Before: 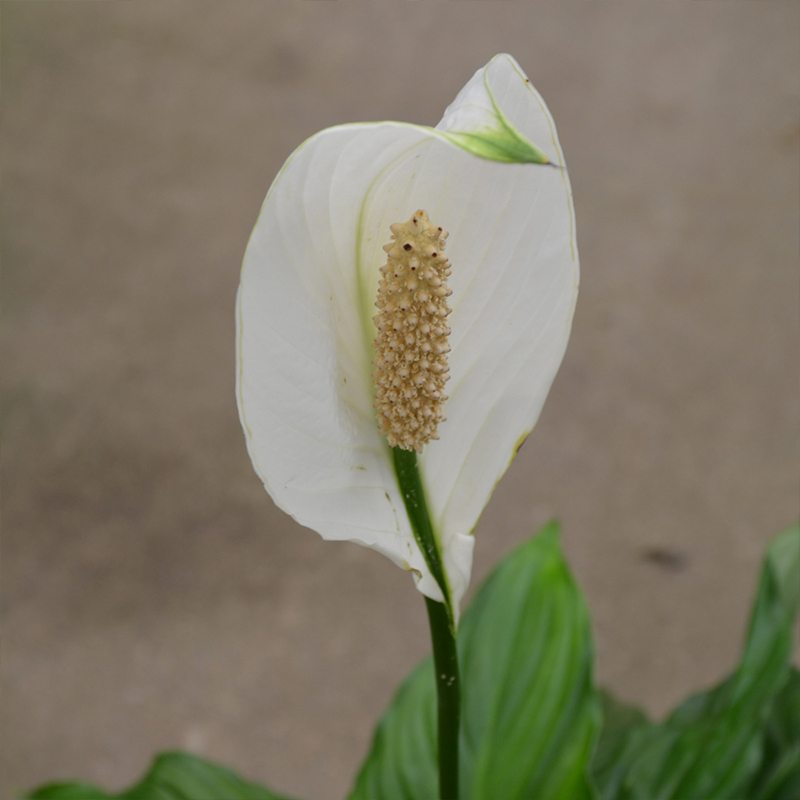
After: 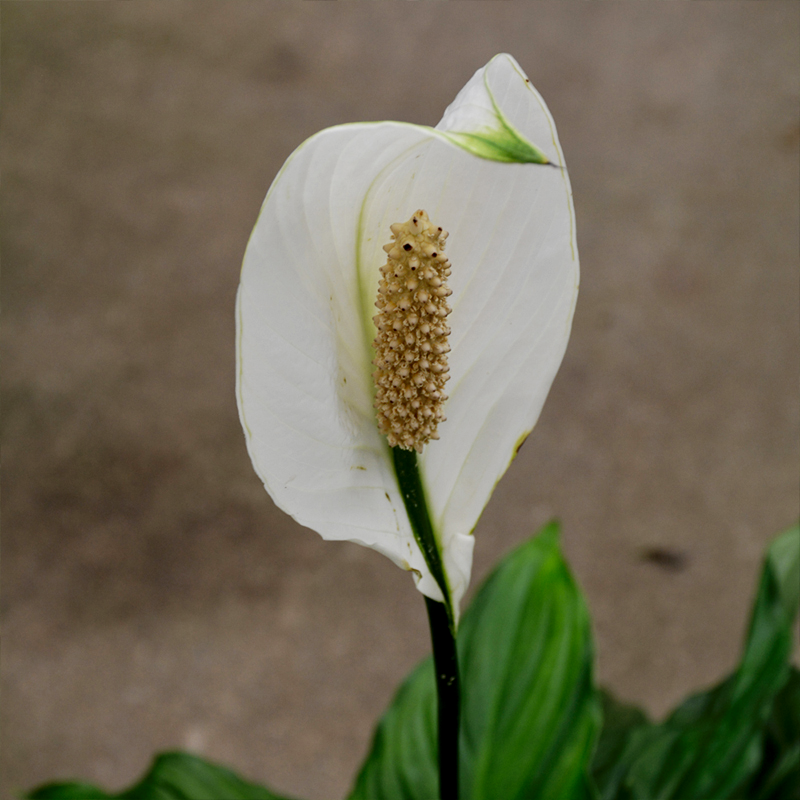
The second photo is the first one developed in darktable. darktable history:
exposure: black level correction 0, exposure -0.865 EV, compensate highlight preservation false
local contrast: detail 134%, midtone range 0.744
base curve: curves: ch0 [(0, 0) (0.032, 0.025) (0.121, 0.166) (0.206, 0.329) (0.605, 0.79) (1, 1)], preserve colors none
